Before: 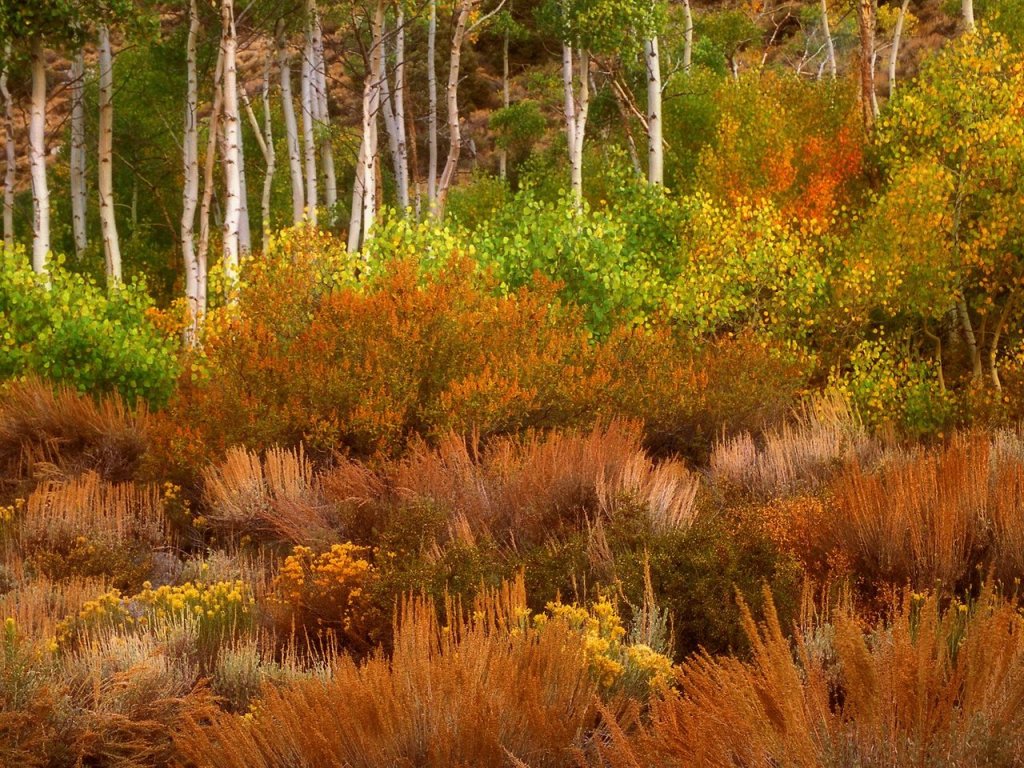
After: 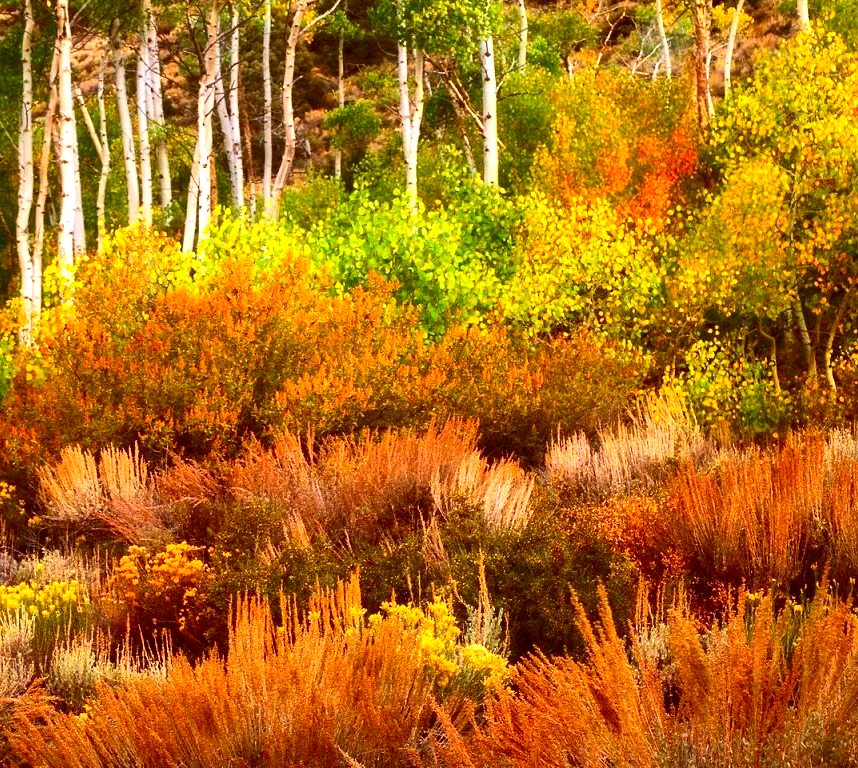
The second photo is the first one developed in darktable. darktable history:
exposure: black level correction 0, exposure 1 EV, compensate exposure bias true, compensate highlight preservation false
contrast brightness saturation: contrast 0.21, brightness -0.11, saturation 0.21
crop: left 16.145%
